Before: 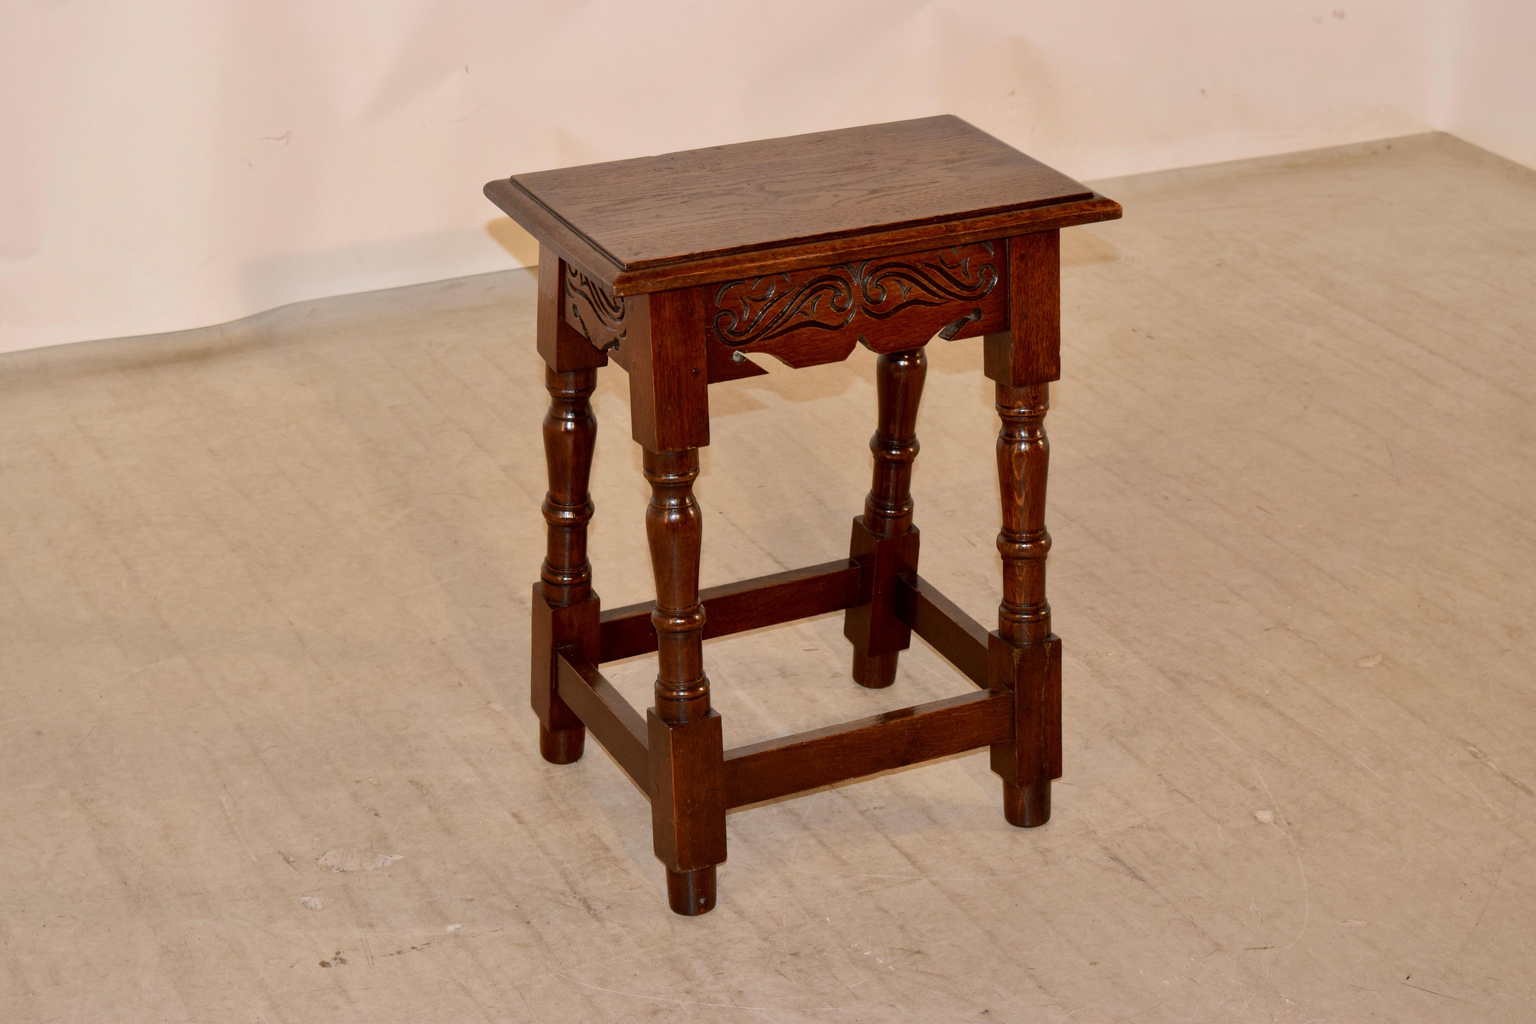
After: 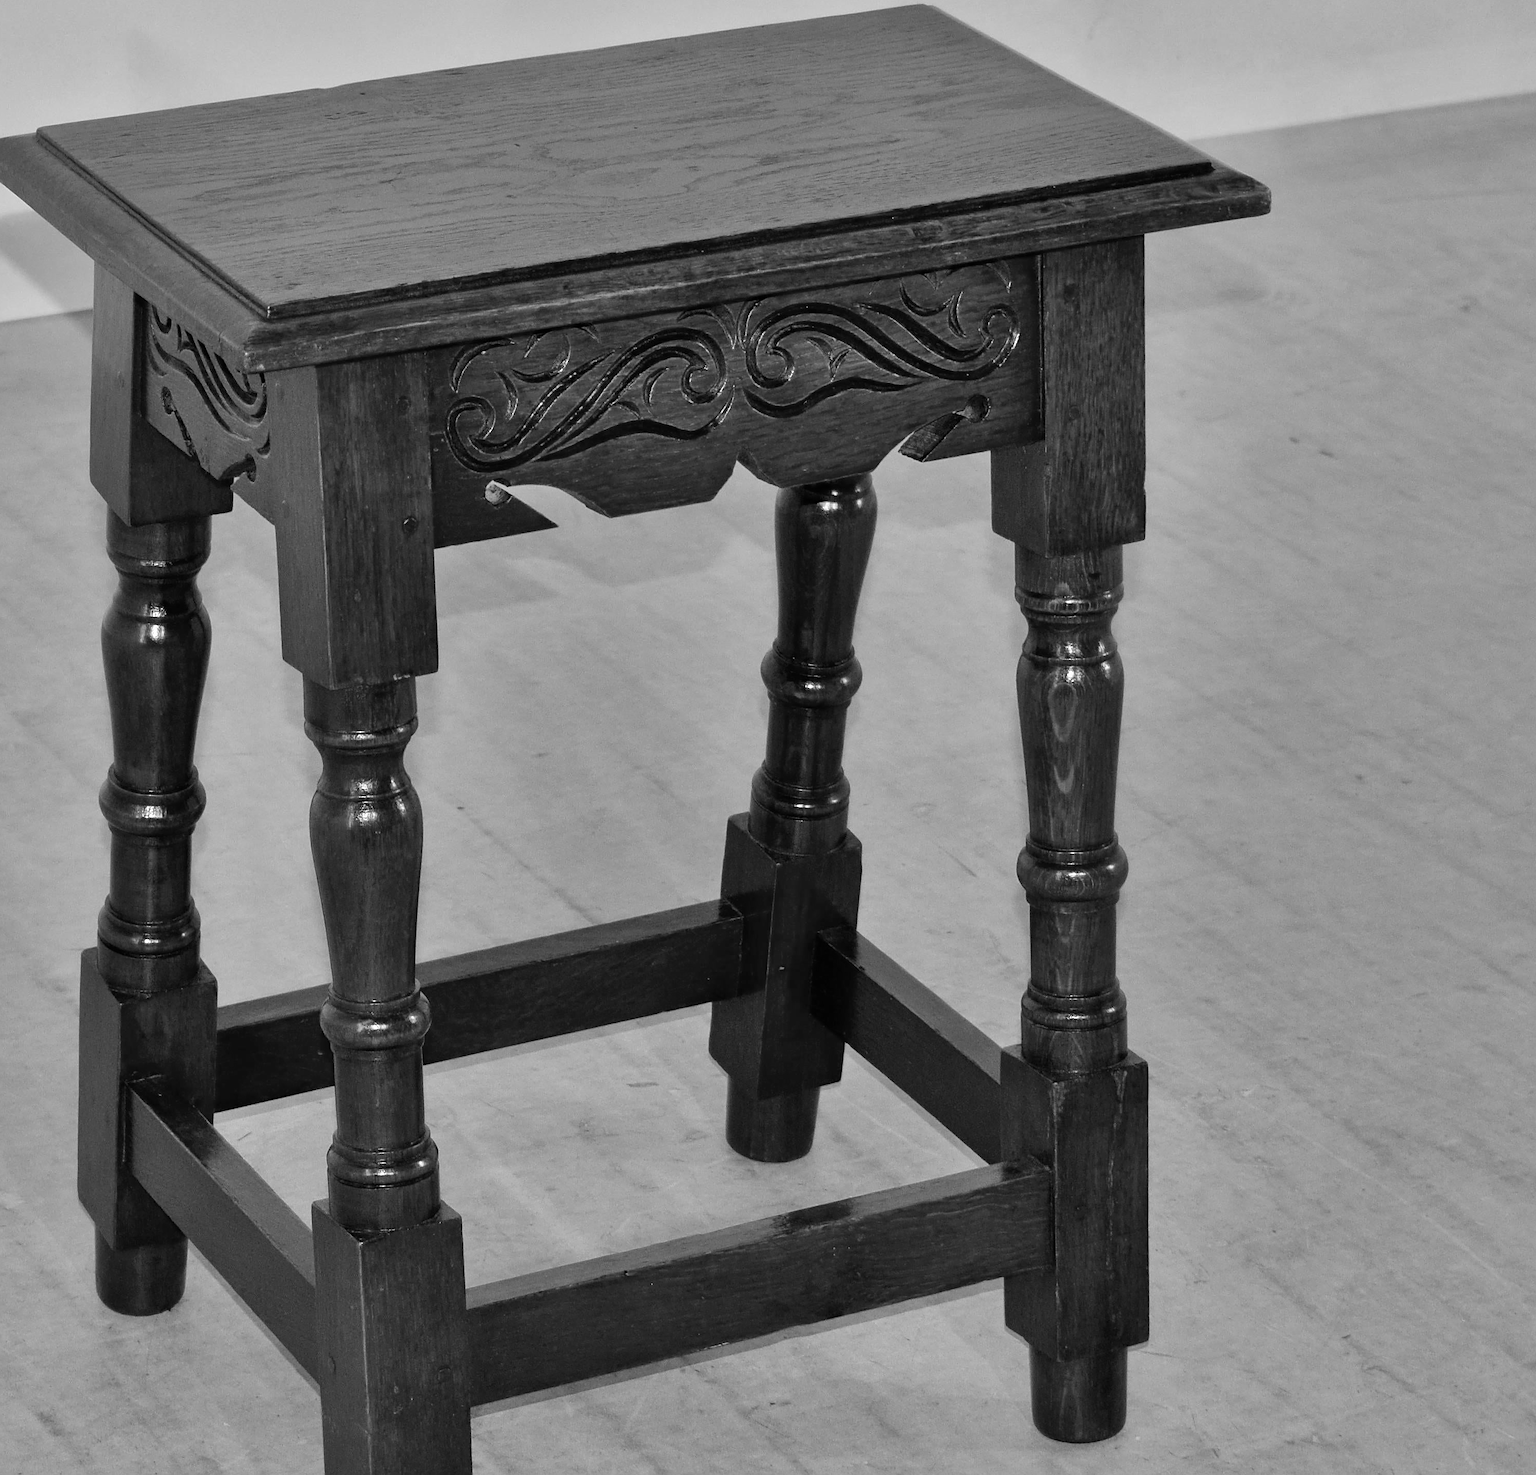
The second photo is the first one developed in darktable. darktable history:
shadows and highlights: soften with gaussian
monochrome: on, module defaults
sharpen: on, module defaults
crop: left 32.075%, top 10.976%, right 18.355%, bottom 17.596%
